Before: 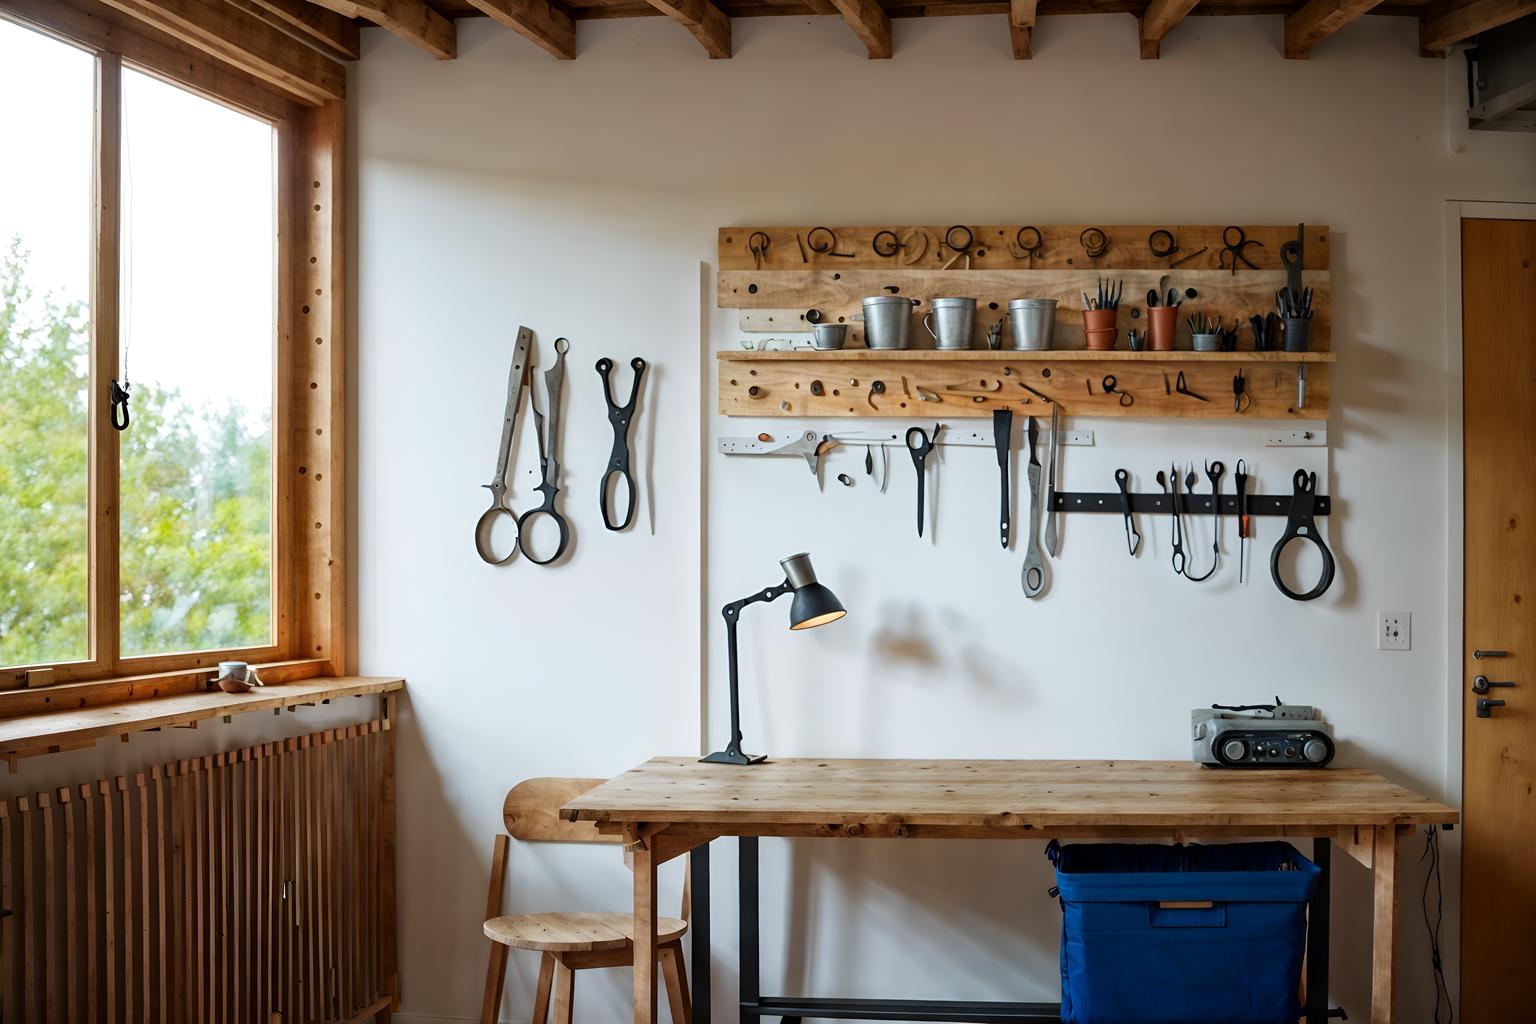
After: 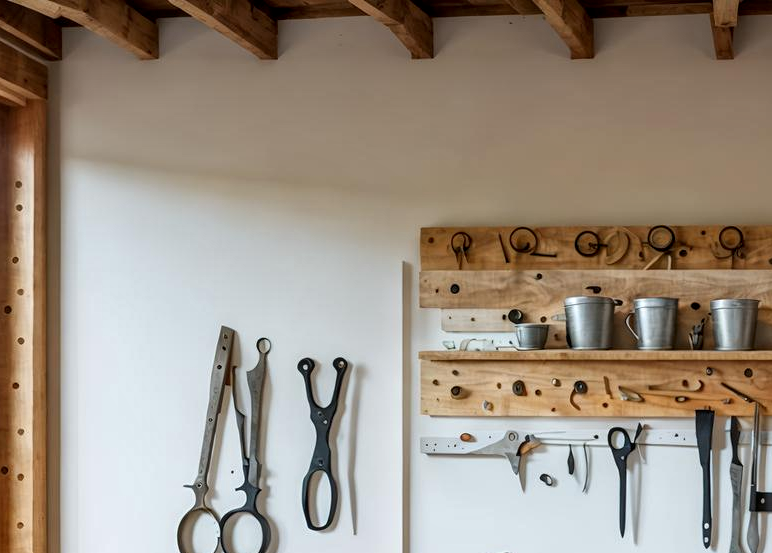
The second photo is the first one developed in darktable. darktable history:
crop: left 19.406%, right 30.294%, bottom 45.903%
local contrast: on, module defaults
